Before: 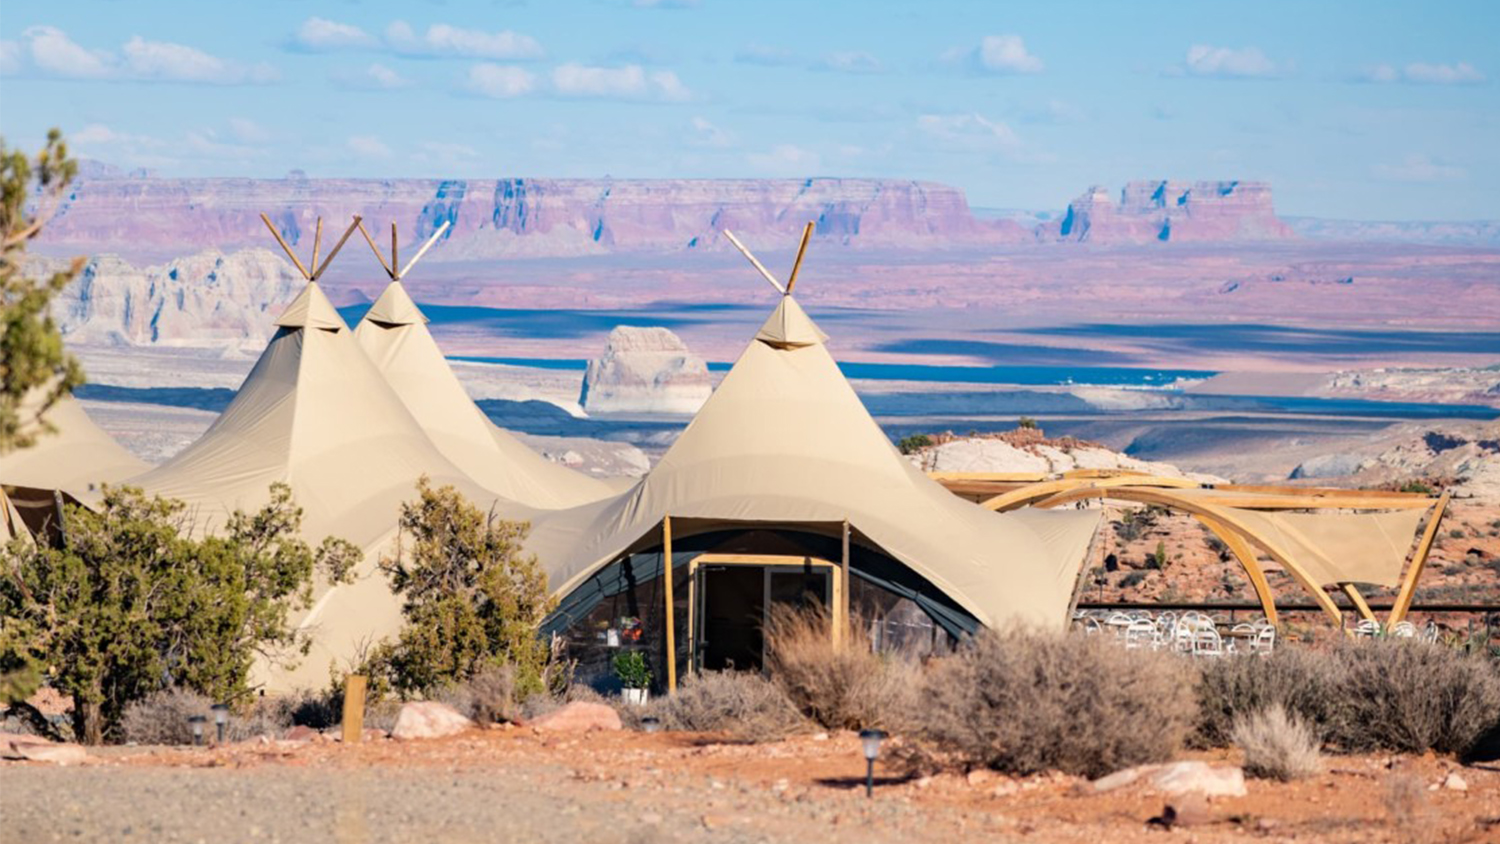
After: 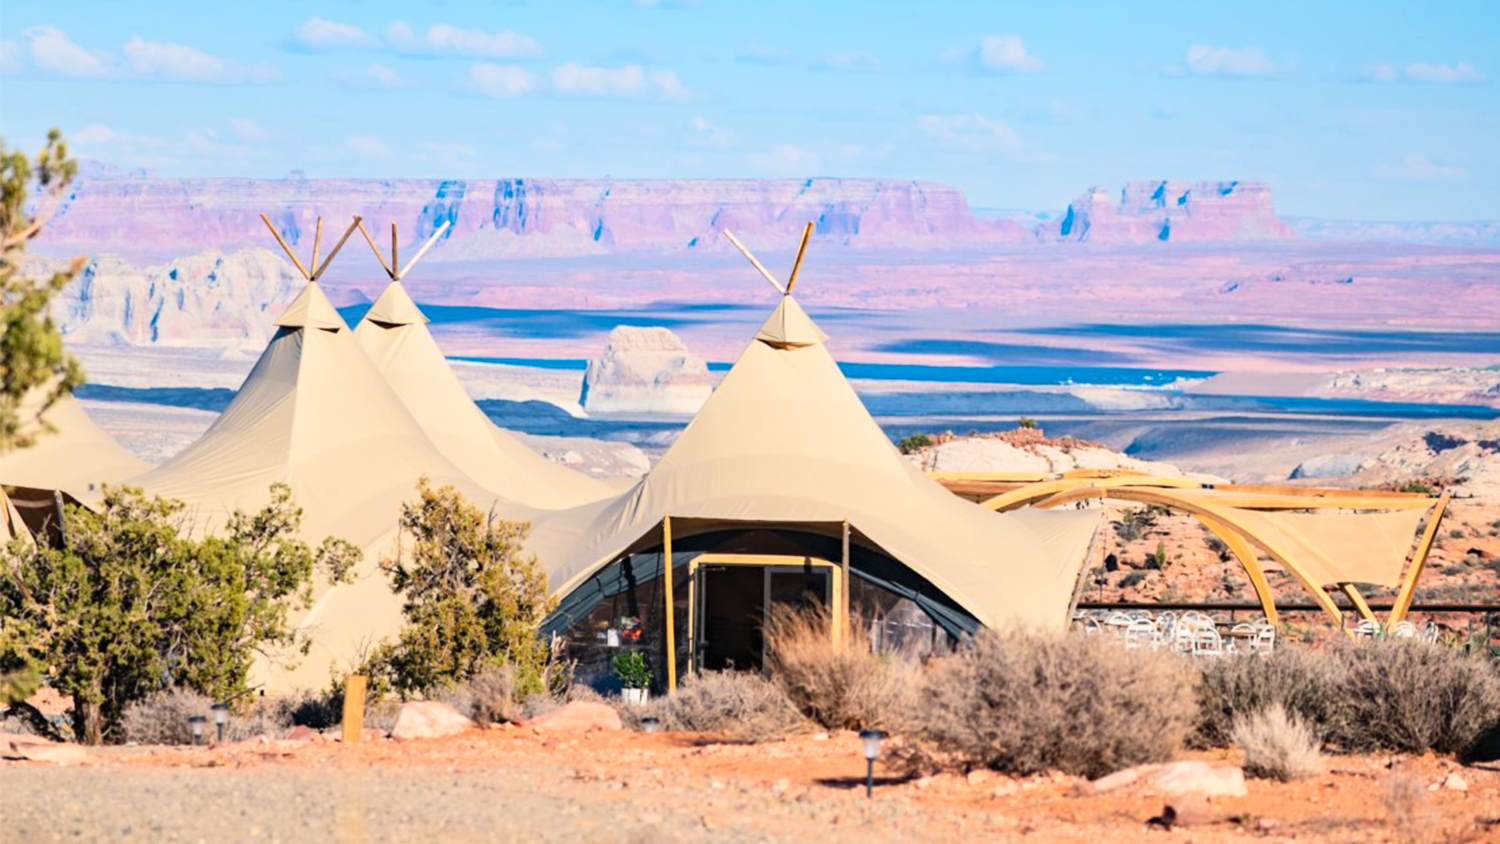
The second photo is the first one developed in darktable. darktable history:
contrast brightness saturation: contrast 0.2, brightness 0.16, saturation 0.22
tone equalizer: -8 EV -0.002 EV, -7 EV 0.005 EV, -6 EV -0.009 EV, -5 EV 0.011 EV, -4 EV -0.012 EV, -3 EV 0.007 EV, -2 EV -0.062 EV, -1 EV -0.293 EV, +0 EV -0.582 EV, smoothing diameter 2%, edges refinement/feathering 20, mask exposure compensation -1.57 EV, filter diffusion 5
